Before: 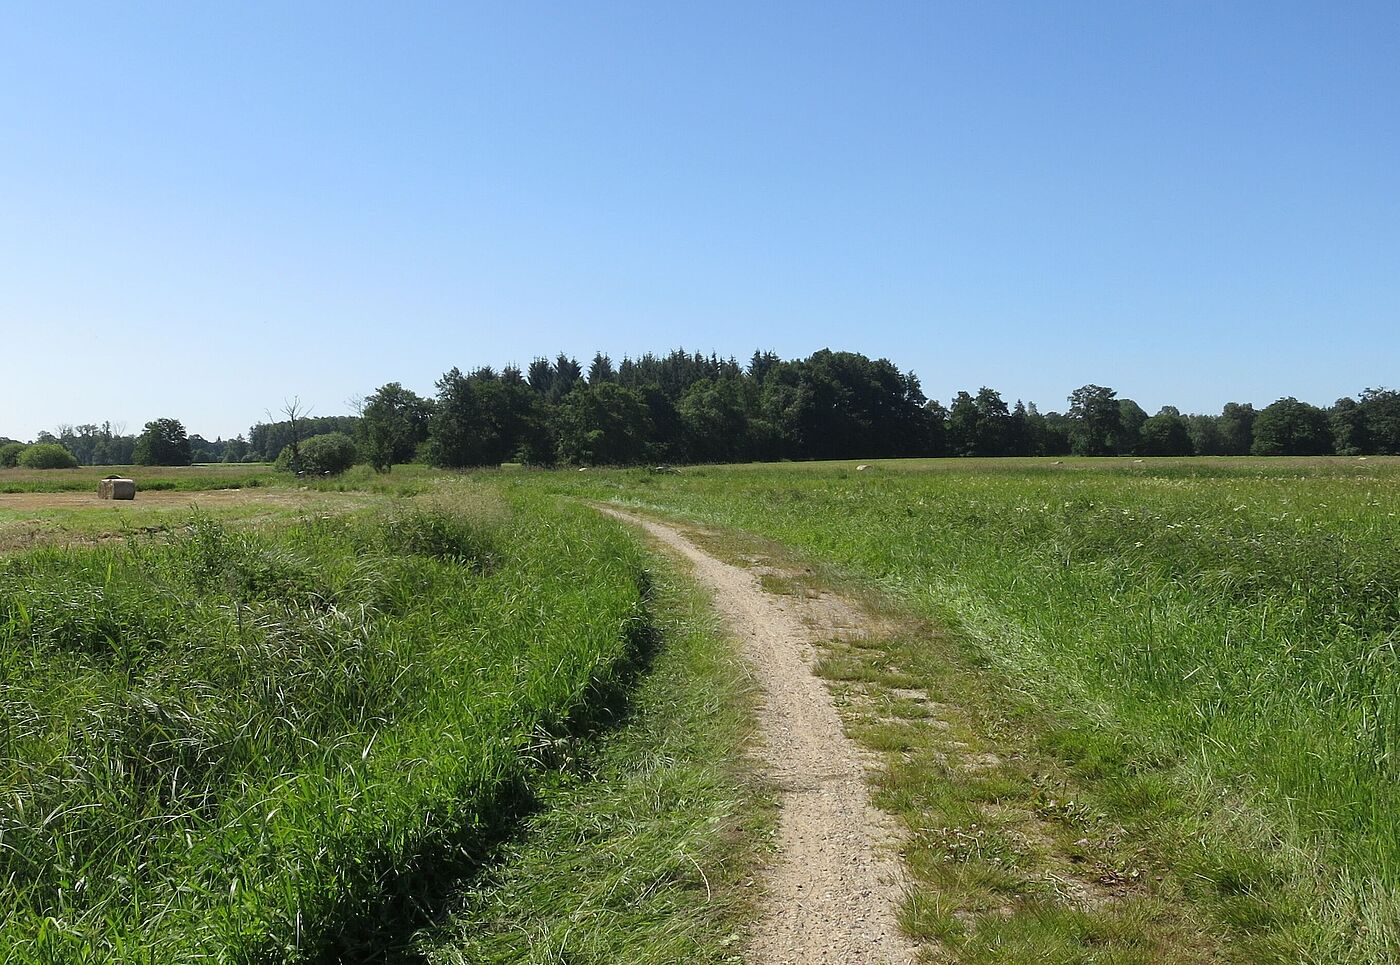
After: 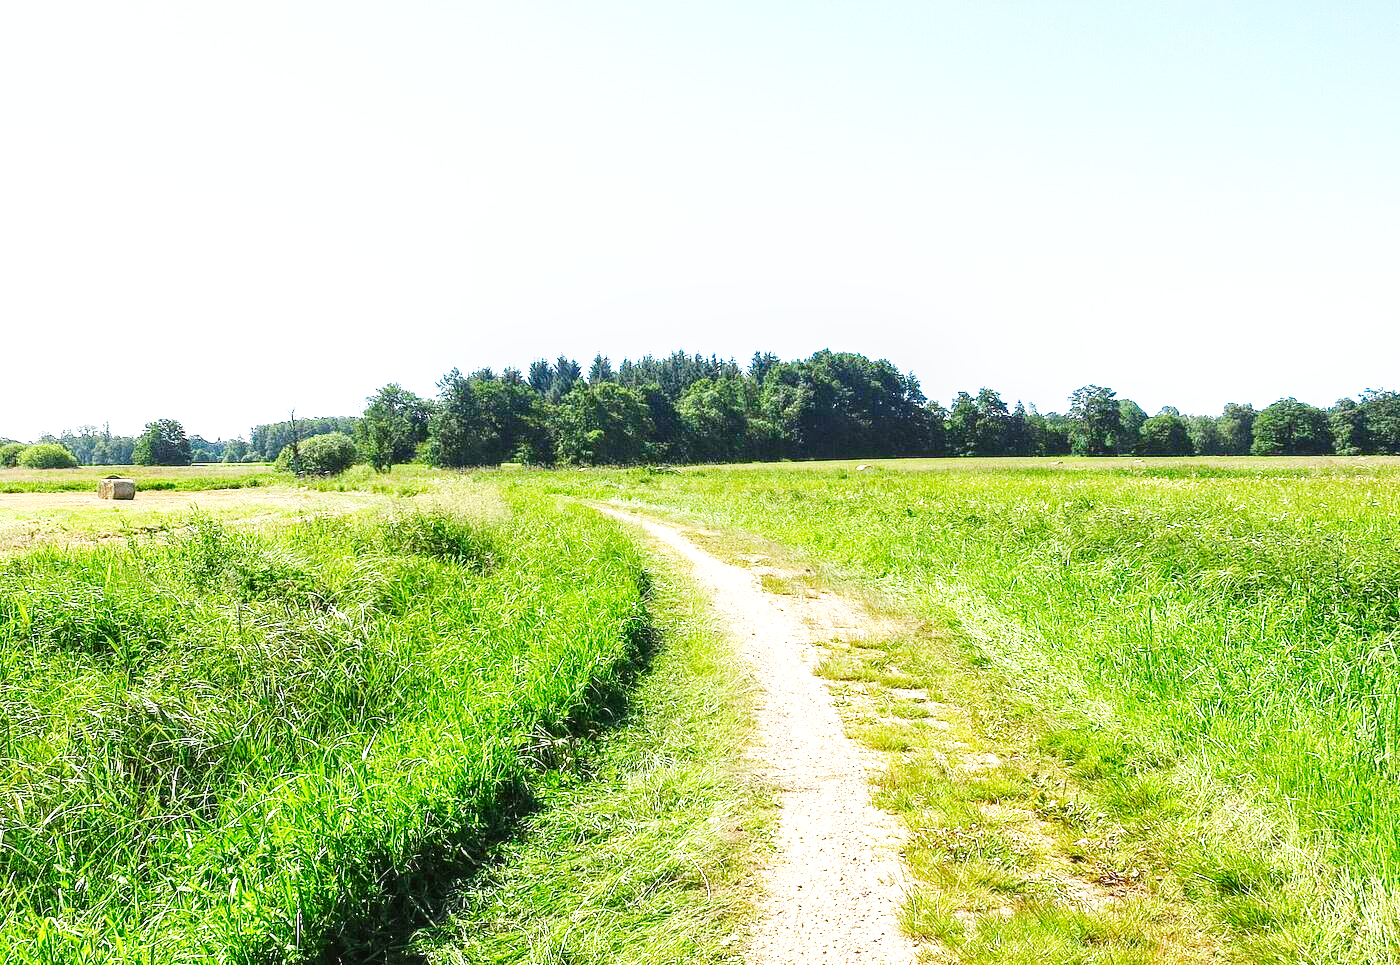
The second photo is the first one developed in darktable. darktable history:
base curve: curves: ch0 [(0, 0.003) (0.001, 0.002) (0.006, 0.004) (0.02, 0.022) (0.048, 0.086) (0.094, 0.234) (0.162, 0.431) (0.258, 0.629) (0.385, 0.8) (0.548, 0.918) (0.751, 0.988) (1, 1)], preserve colors none
exposure: black level correction 0, exposure 0.953 EV, compensate highlight preservation false
color correction: highlights b* 0.066, saturation 1.3
local contrast: on, module defaults
